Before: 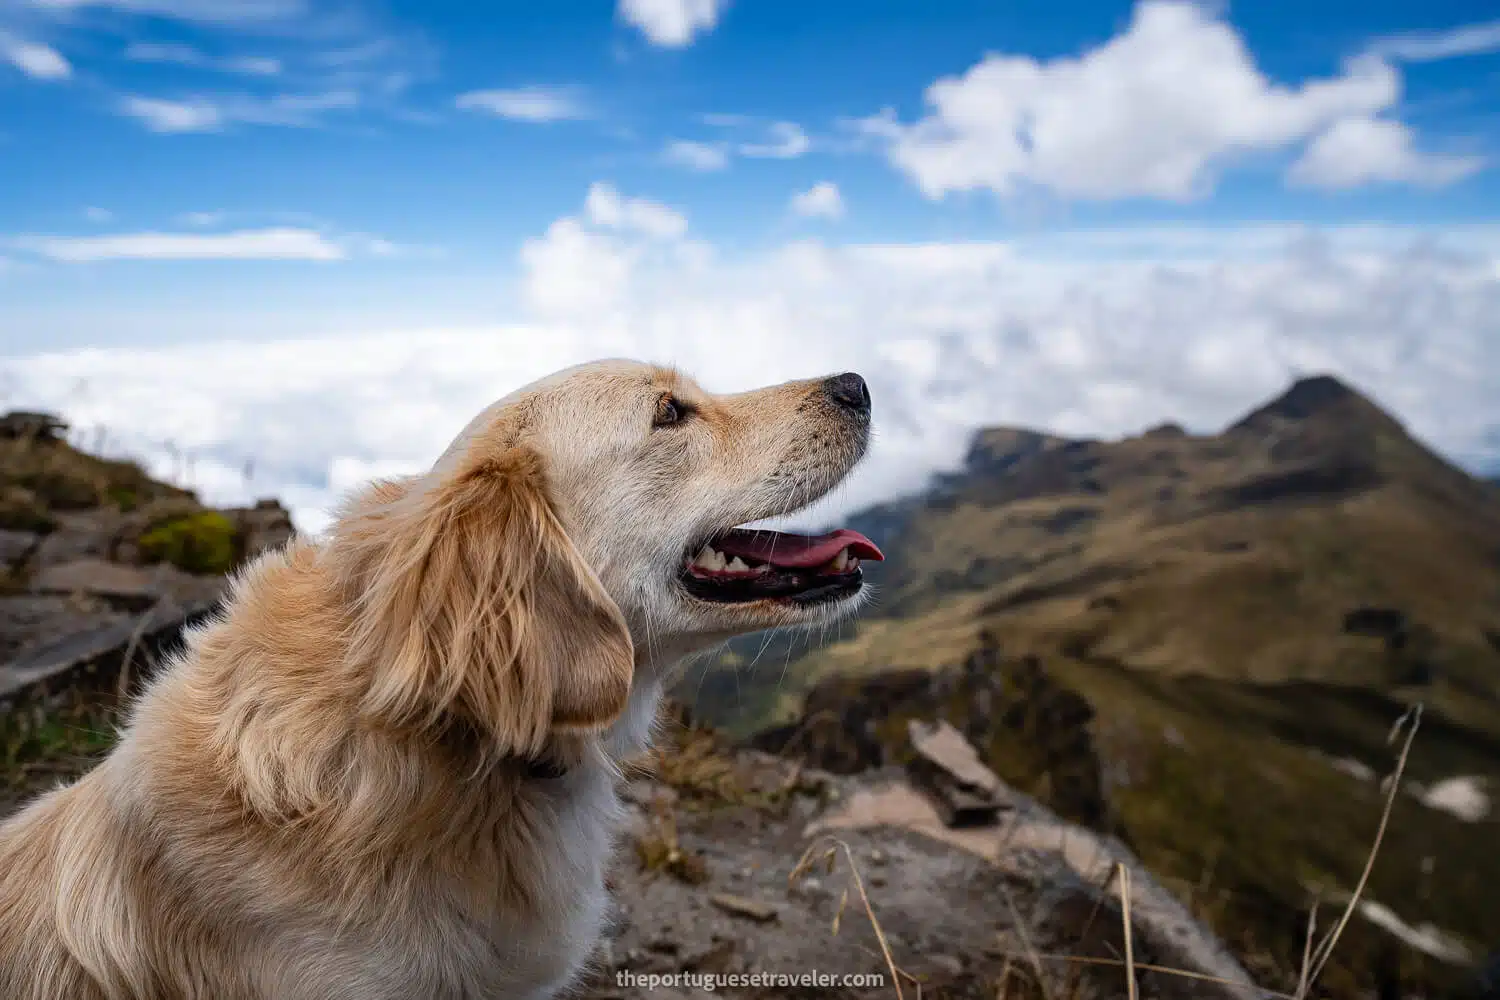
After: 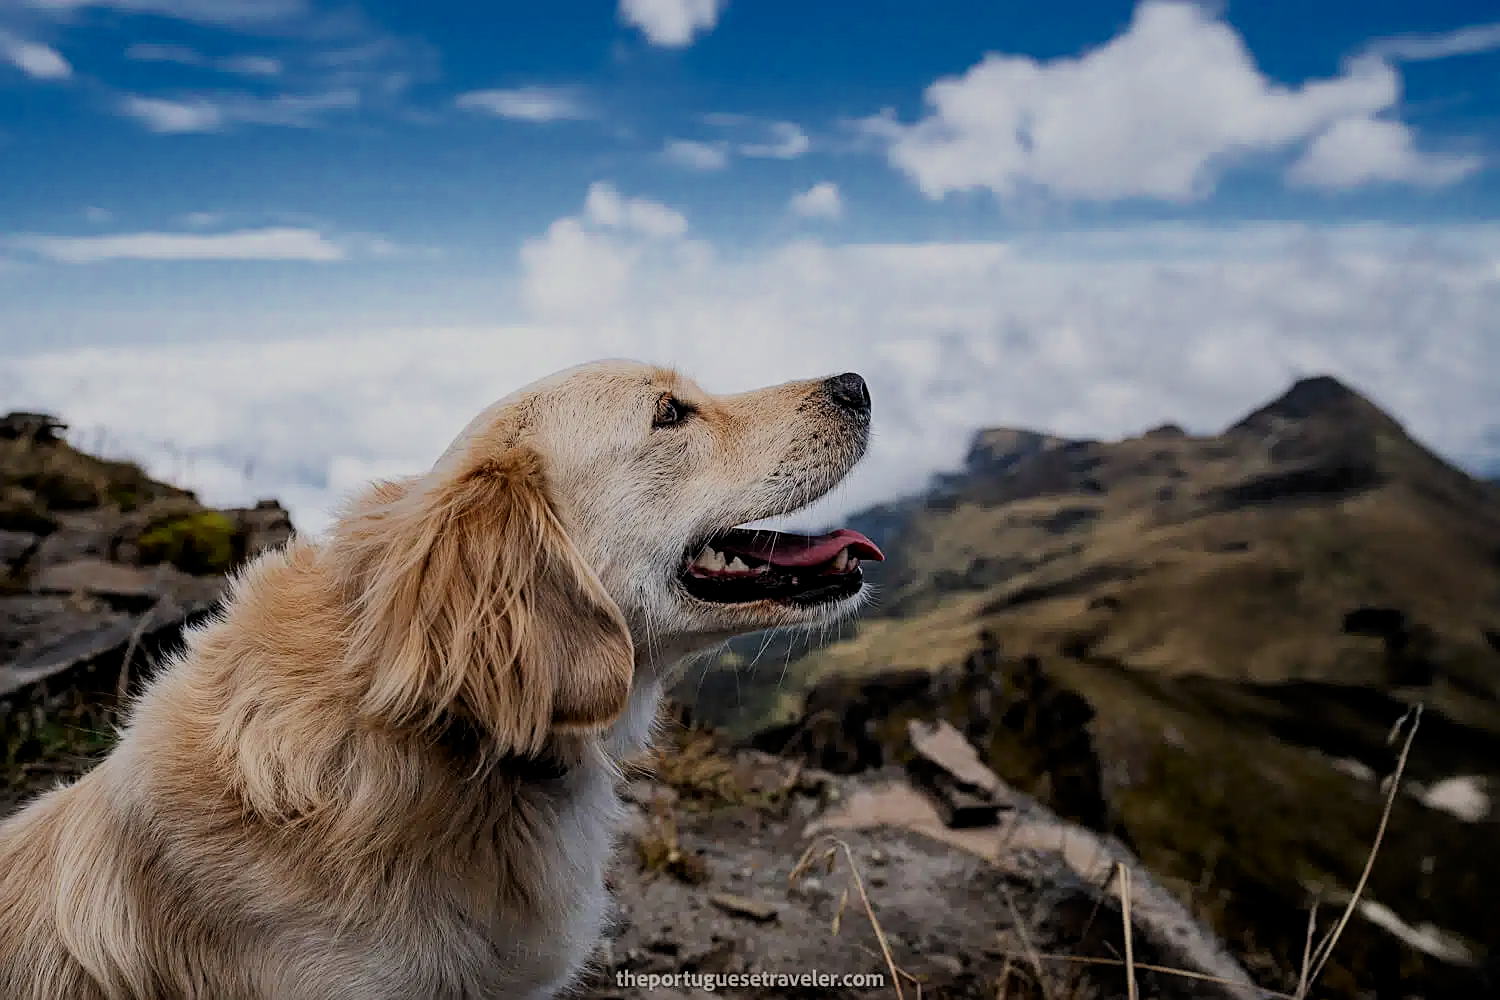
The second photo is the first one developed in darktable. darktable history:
contrast brightness saturation: contrast 0.225
sharpen: on, module defaults
filmic rgb: middle gray luminance 3.7%, black relative exposure -5.98 EV, white relative exposure 6.37 EV, dynamic range scaling 22.27%, target black luminance 0%, hardness 2.3, latitude 46.56%, contrast 0.777, highlights saturation mix 98.7%, shadows ↔ highlights balance 0.156%, iterations of high-quality reconstruction 0
